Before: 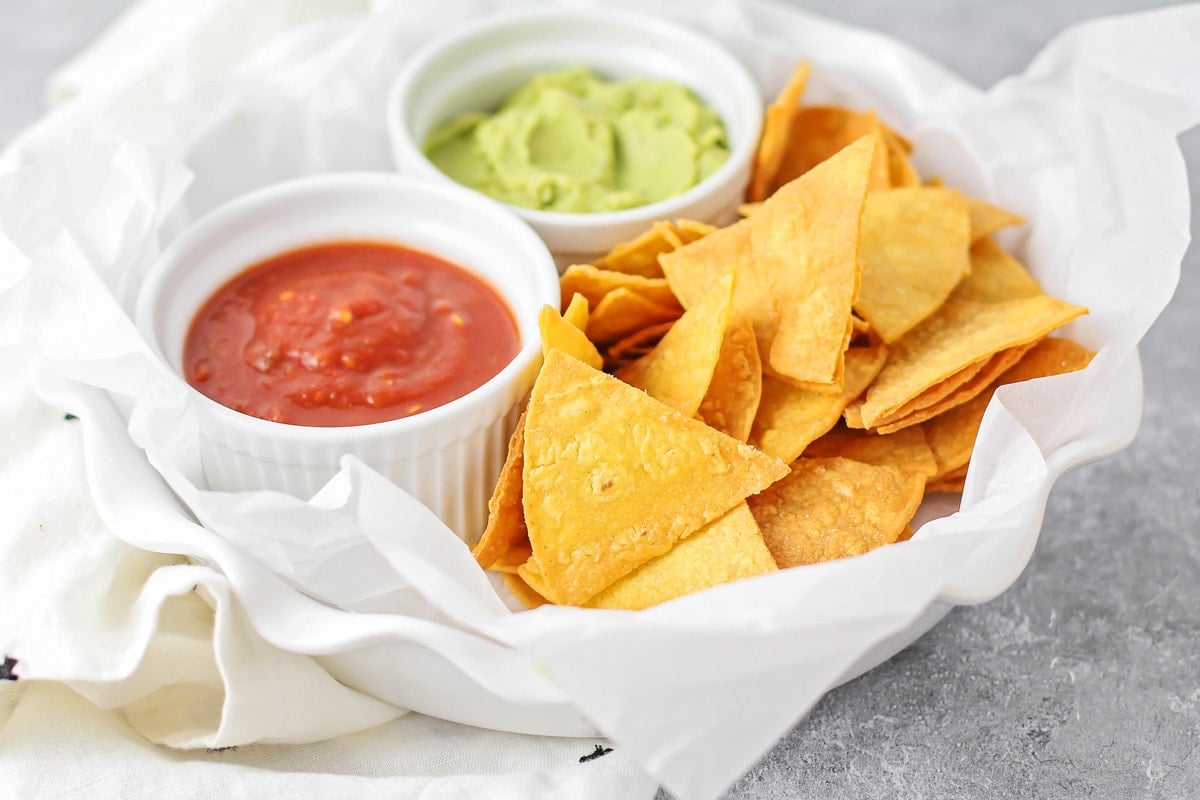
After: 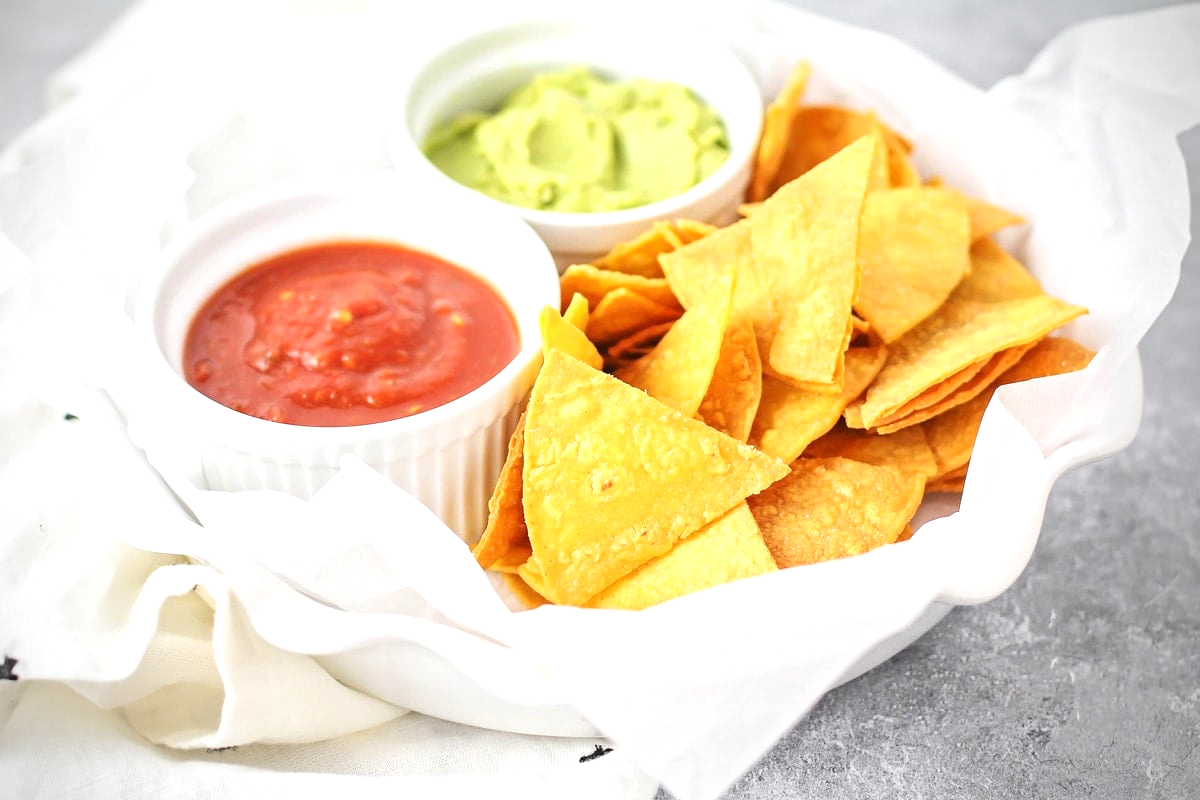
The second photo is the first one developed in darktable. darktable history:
exposure: black level correction 0, exposure 0.499 EV, compensate highlight preservation false
vignetting: fall-off start 73.66%
